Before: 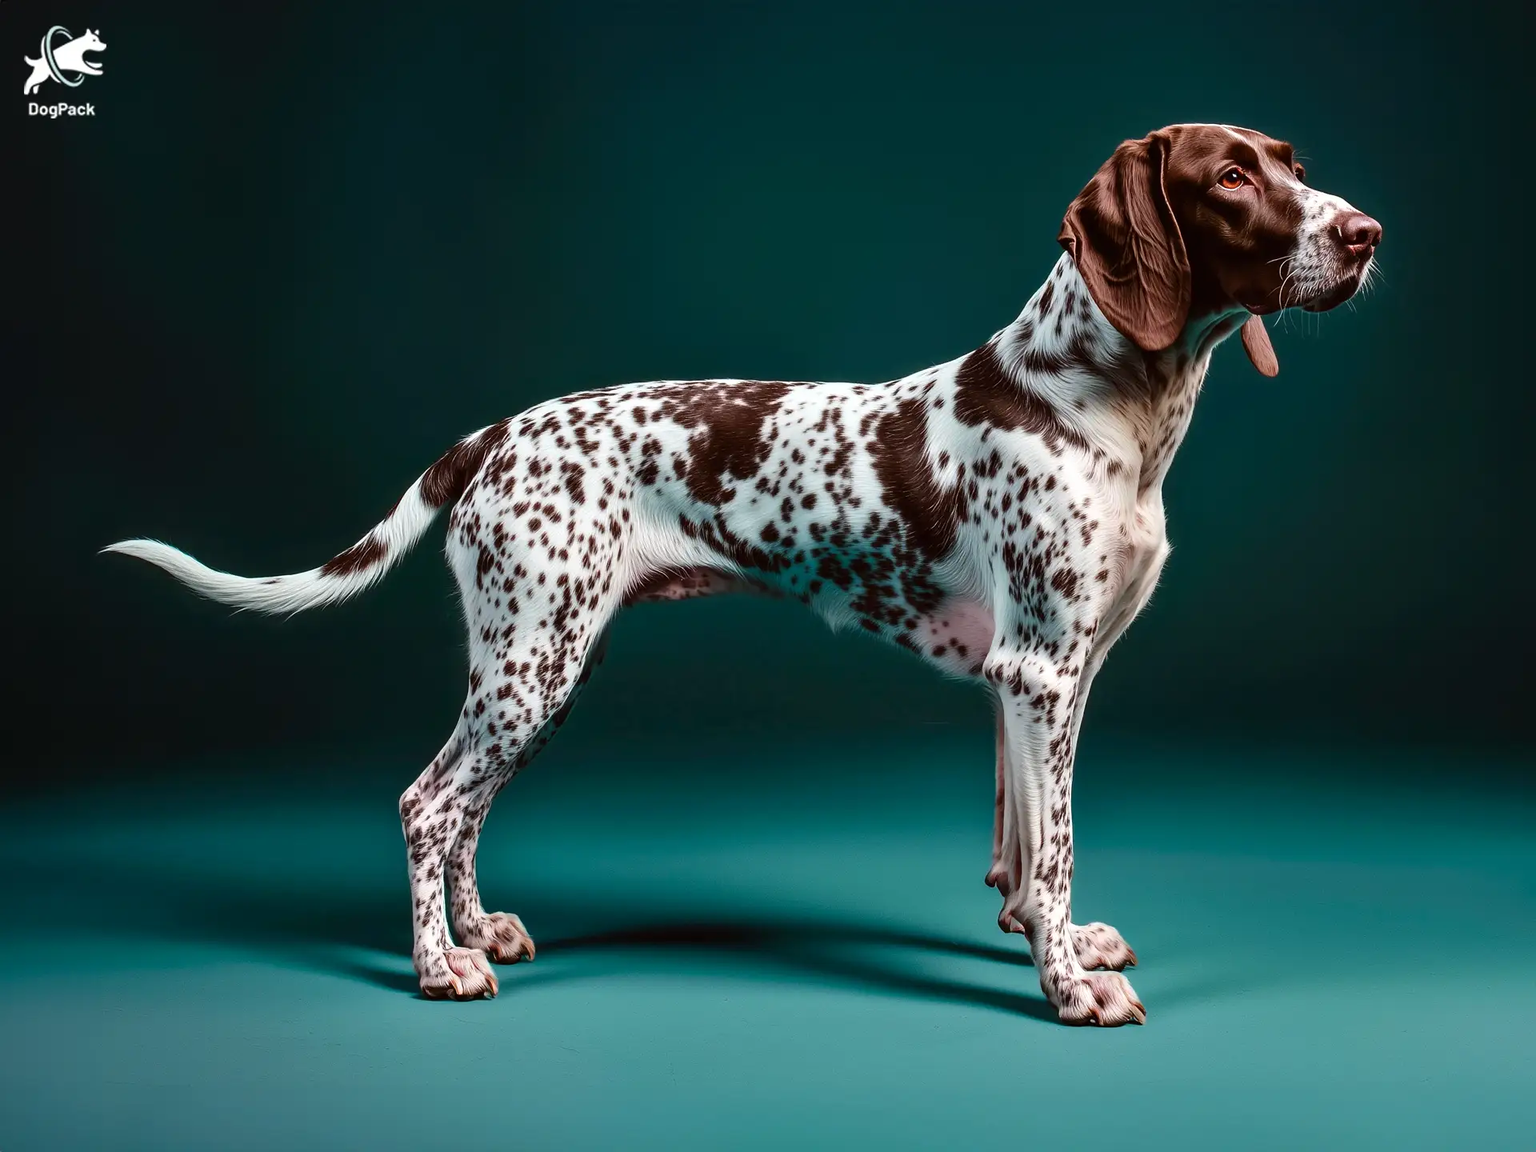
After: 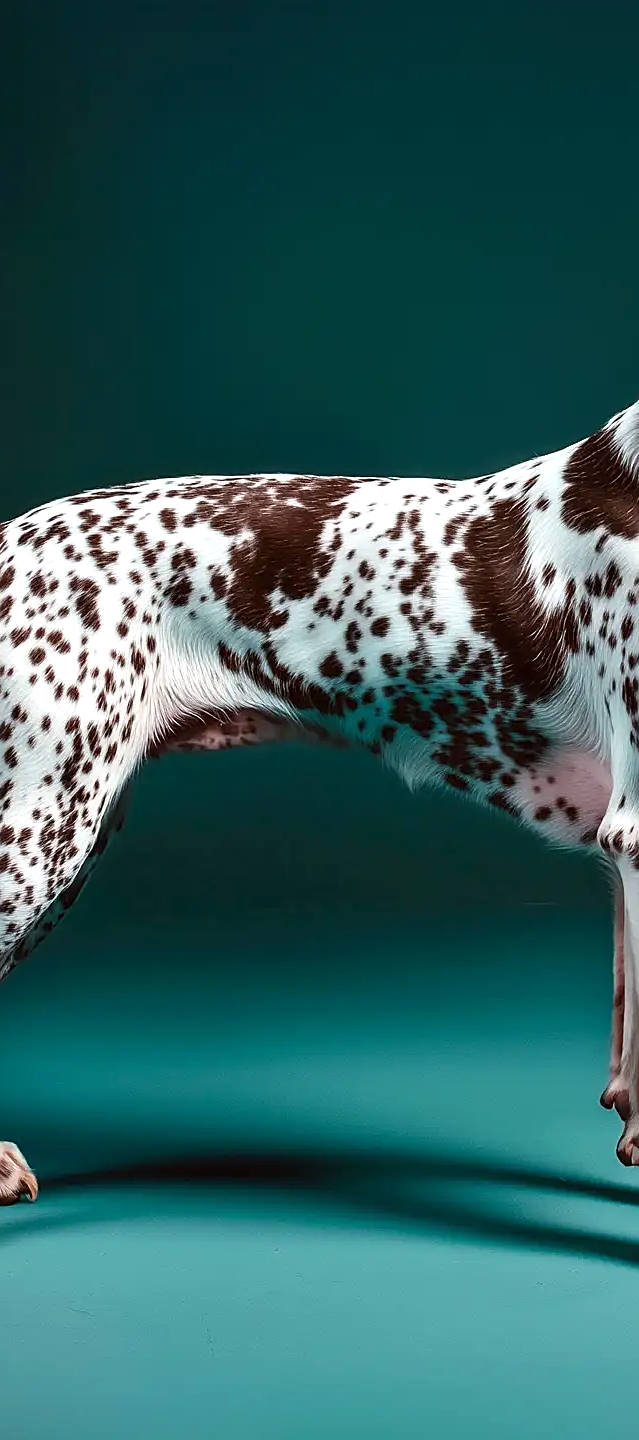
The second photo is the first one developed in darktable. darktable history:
sharpen: on, module defaults
exposure: exposure 0.288 EV, compensate highlight preservation false
crop: left 32.902%, right 33.774%
